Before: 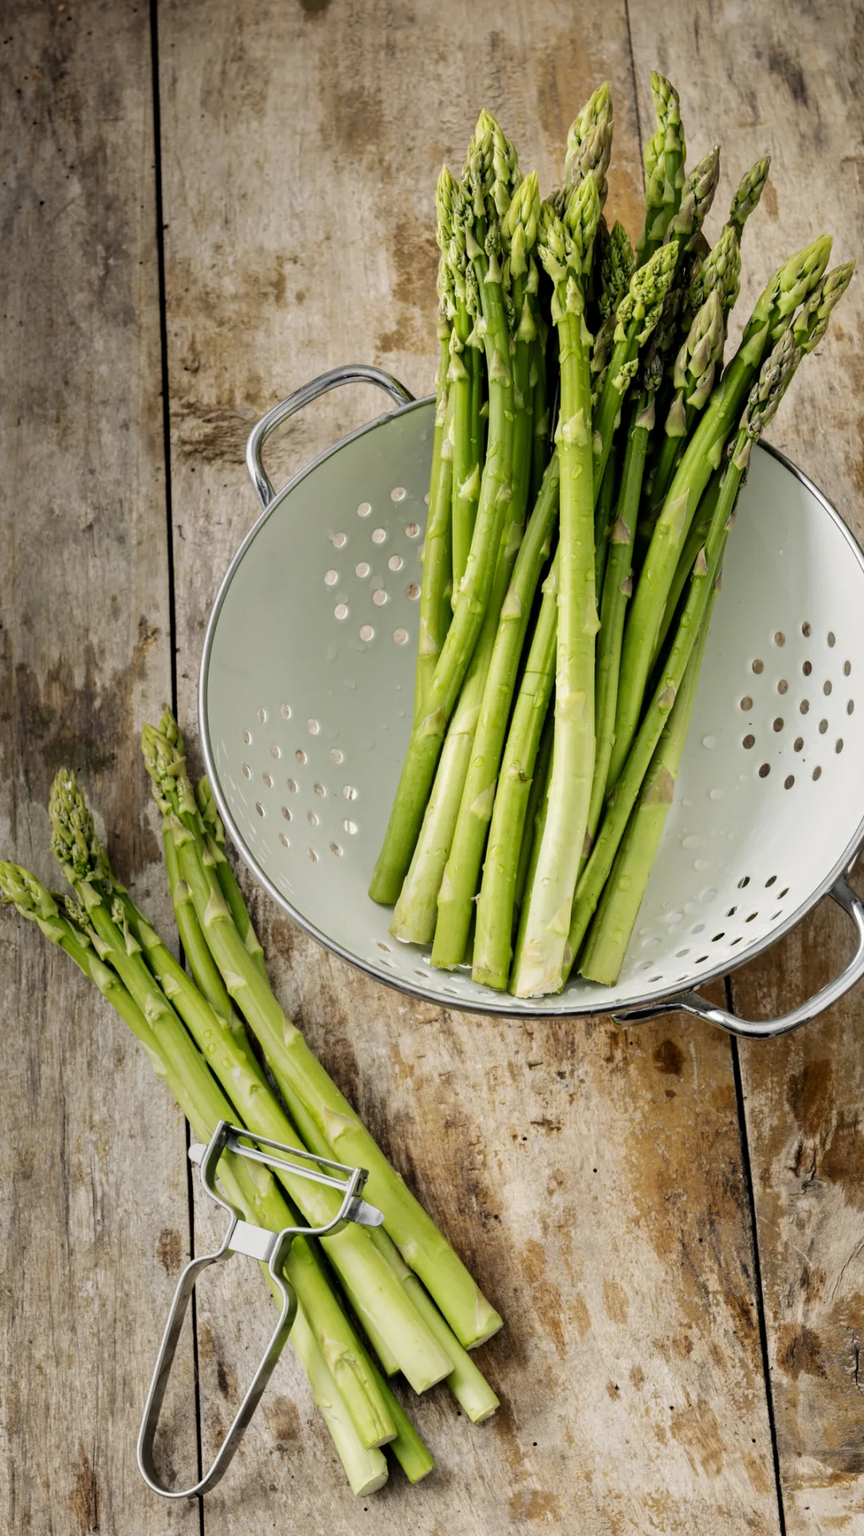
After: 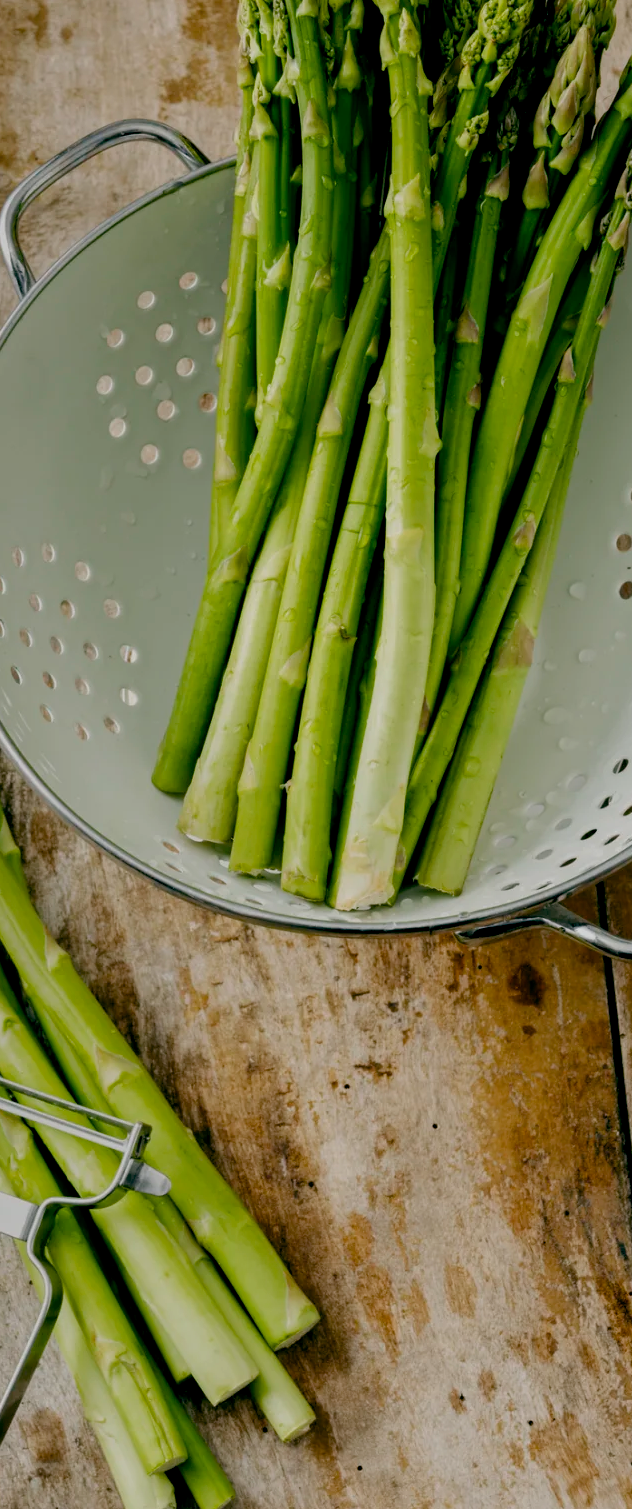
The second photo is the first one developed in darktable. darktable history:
crop and rotate: left 28.69%, top 17.594%, right 12.738%, bottom 3.767%
color balance rgb: shadows lift › chroma 0.785%, shadows lift › hue 111.58°, global offset › luminance -0.312%, global offset › chroma 0.106%, global offset › hue 164.26°, perceptual saturation grading › global saturation 20%, perceptual saturation grading › highlights -25.812%, perceptual saturation grading › shadows 24.847%
exposure: exposure -0.601 EV, compensate highlight preservation false
